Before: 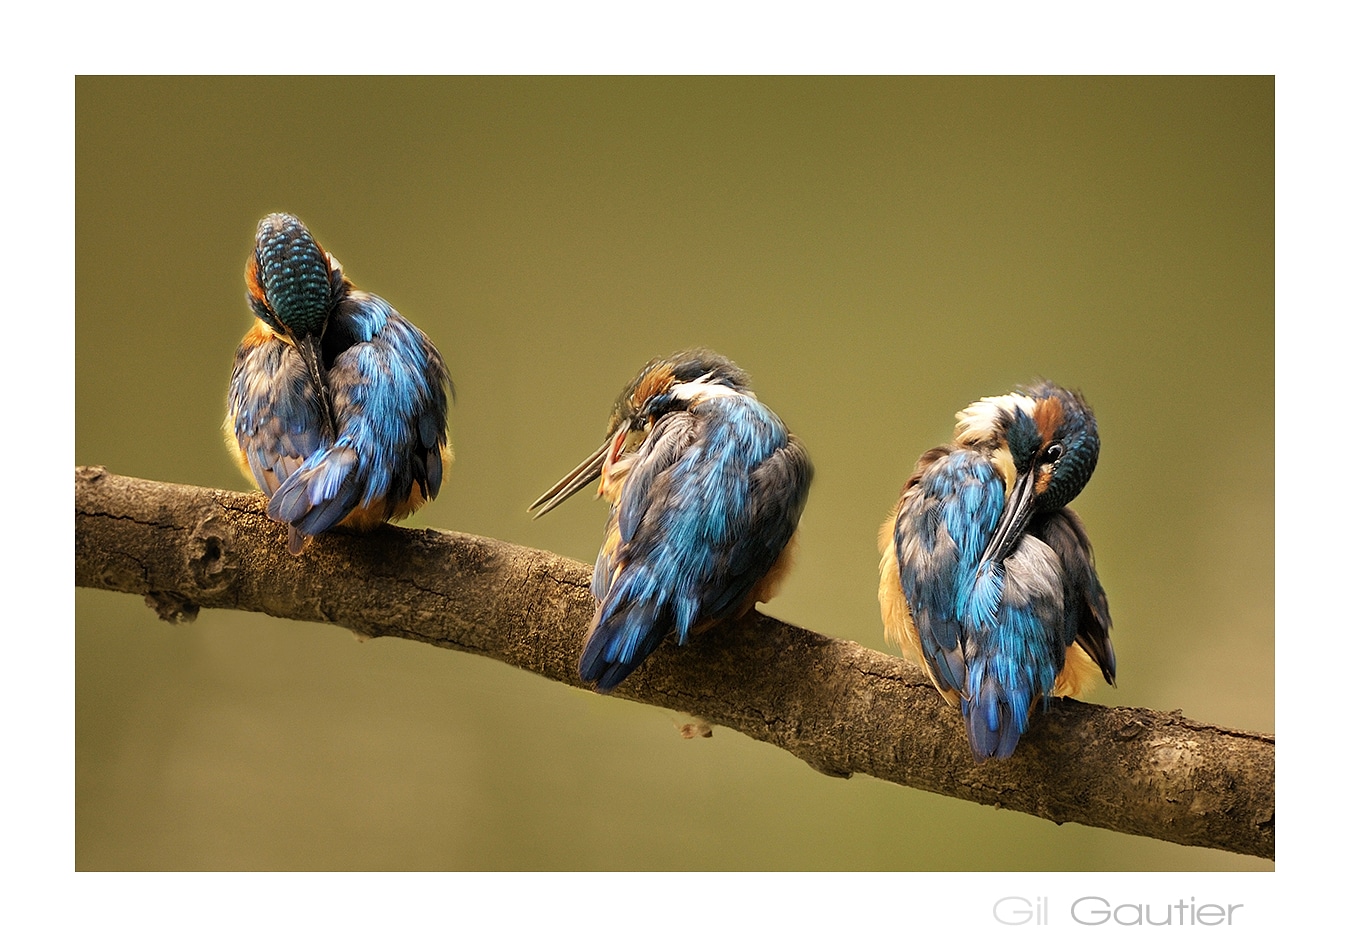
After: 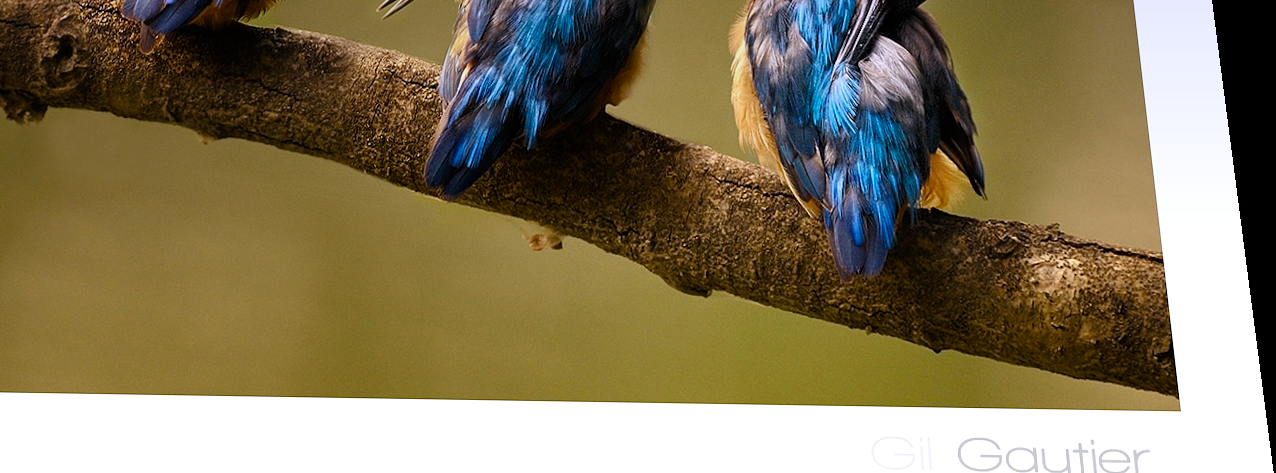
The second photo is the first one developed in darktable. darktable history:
color balance rgb: shadows lift › luminance -20%, power › hue 72.24°, highlights gain › luminance 15%, global offset › hue 171.6°, perceptual saturation grading › global saturation 14.09%, perceptual saturation grading › highlights -25%, perceptual saturation grading › shadows 25%, global vibrance 25%, contrast 10%
graduated density: hue 238.83°, saturation 50%
rotate and perspective: rotation 0.128°, lens shift (vertical) -0.181, lens shift (horizontal) -0.044, shear 0.001, automatic cropping off
crop and rotate: left 13.306%, top 48.129%, bottom 2.928%
